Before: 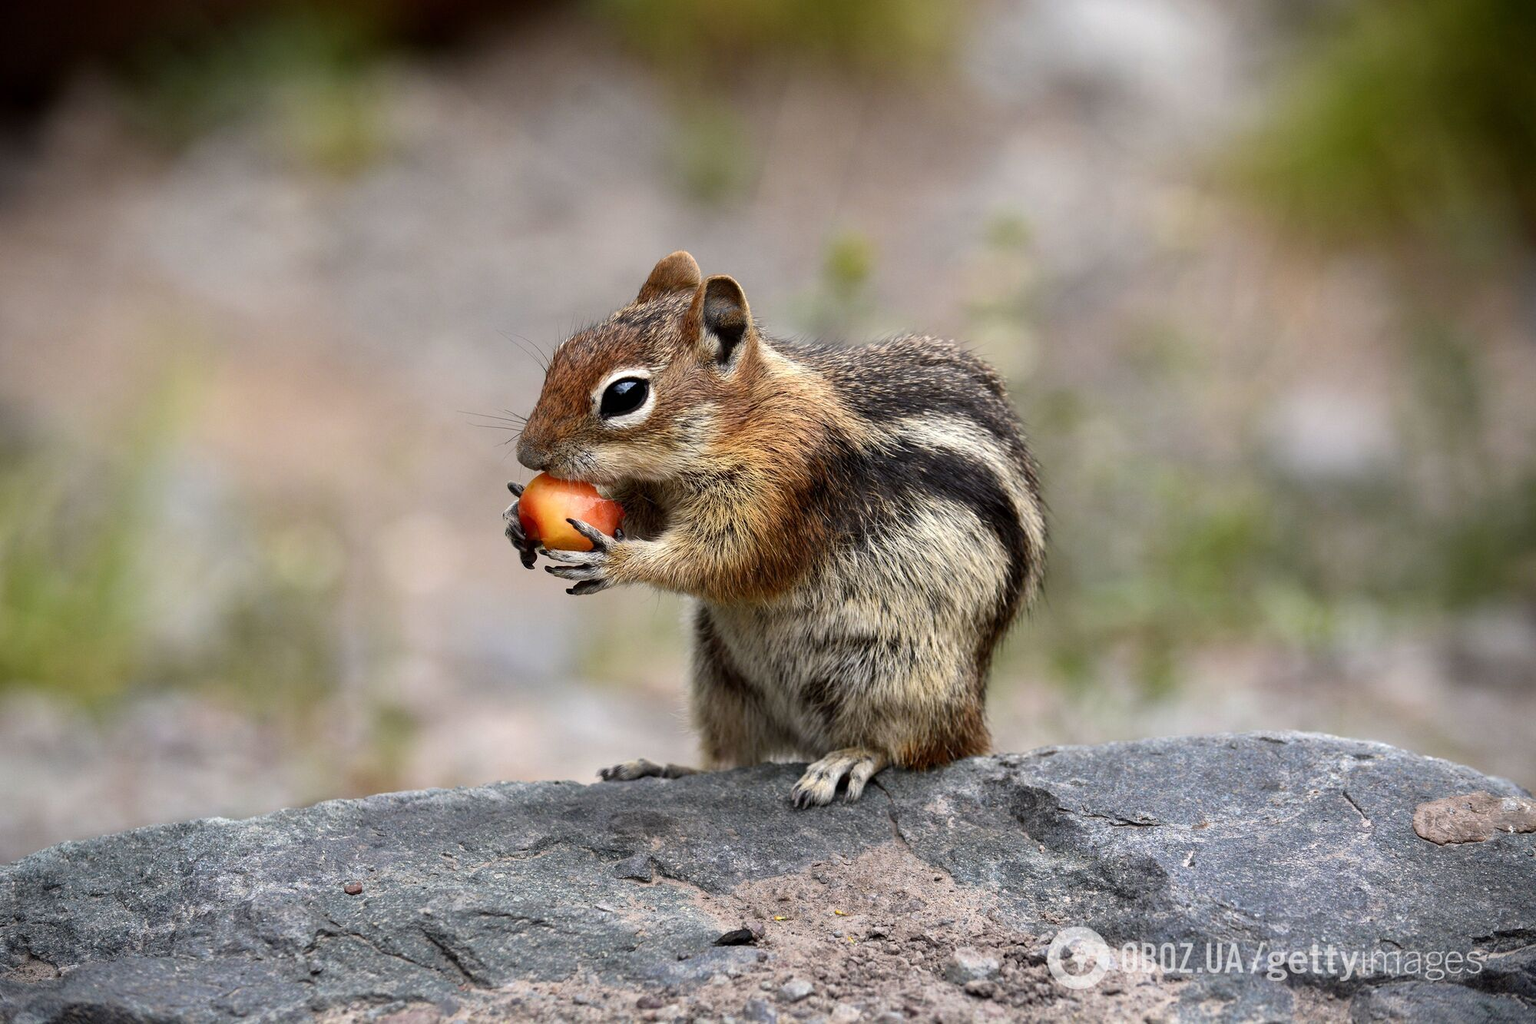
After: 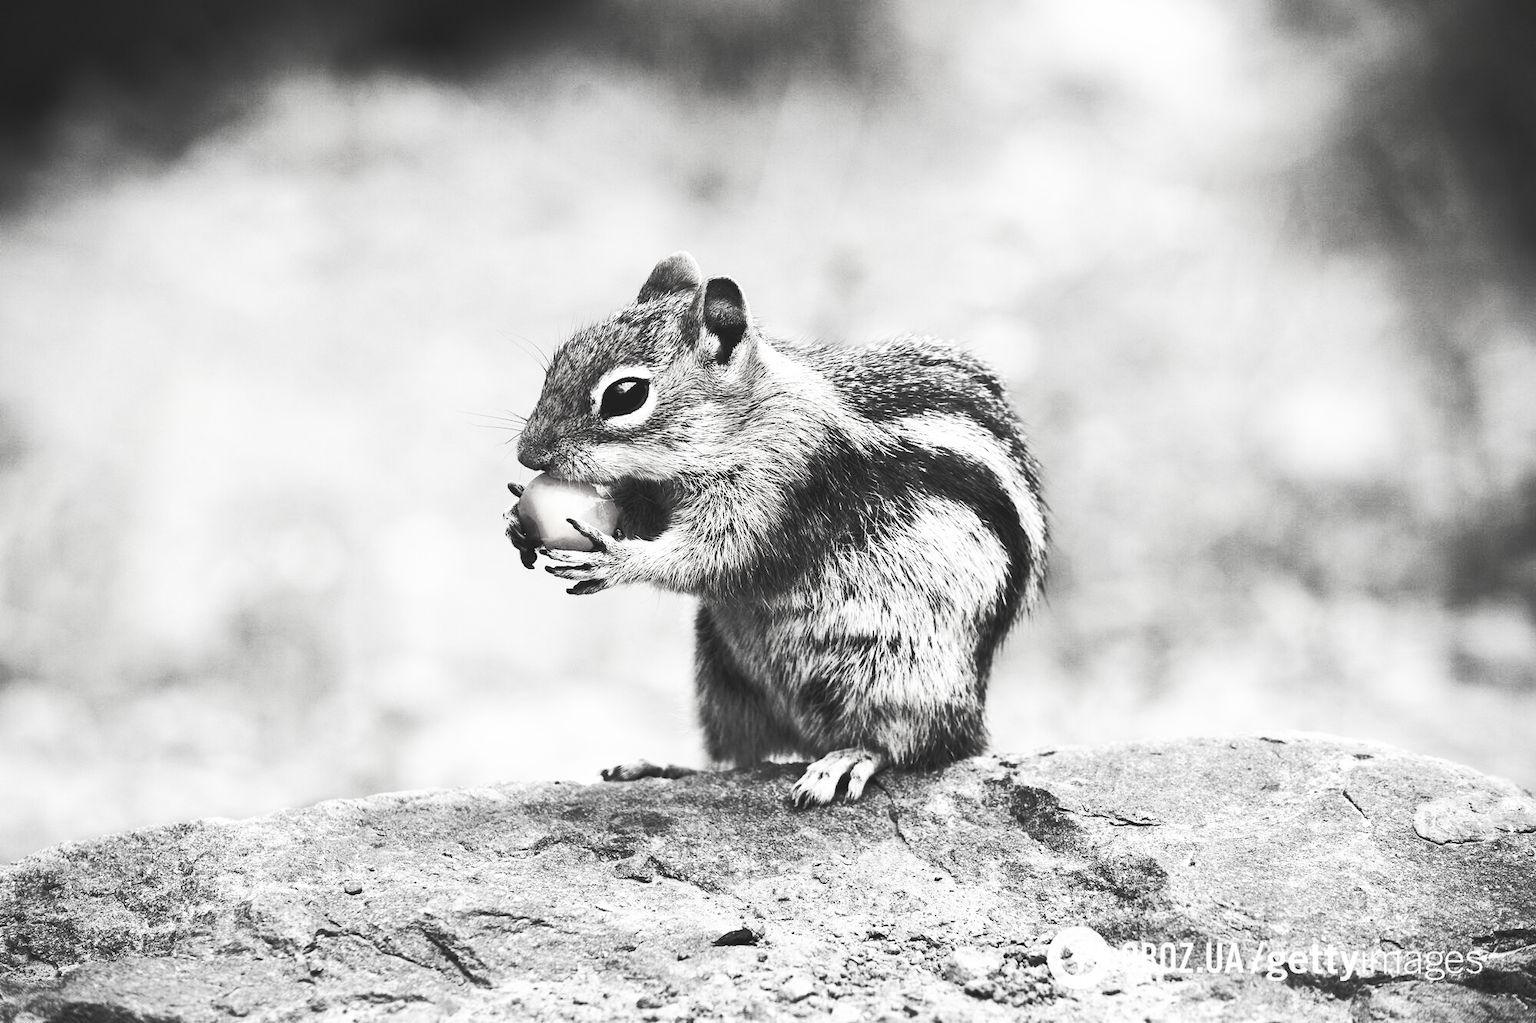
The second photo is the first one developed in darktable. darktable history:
contrast brightness saturation: saturation -0.984
base curve: curves: ch0 [(0, 0.015) (0.085, 0.116) (0.134, 0.298) (0.19, 0.545) (0.296, 0.764) (0.599, 0.982) (1, 1)], preserve colors none
